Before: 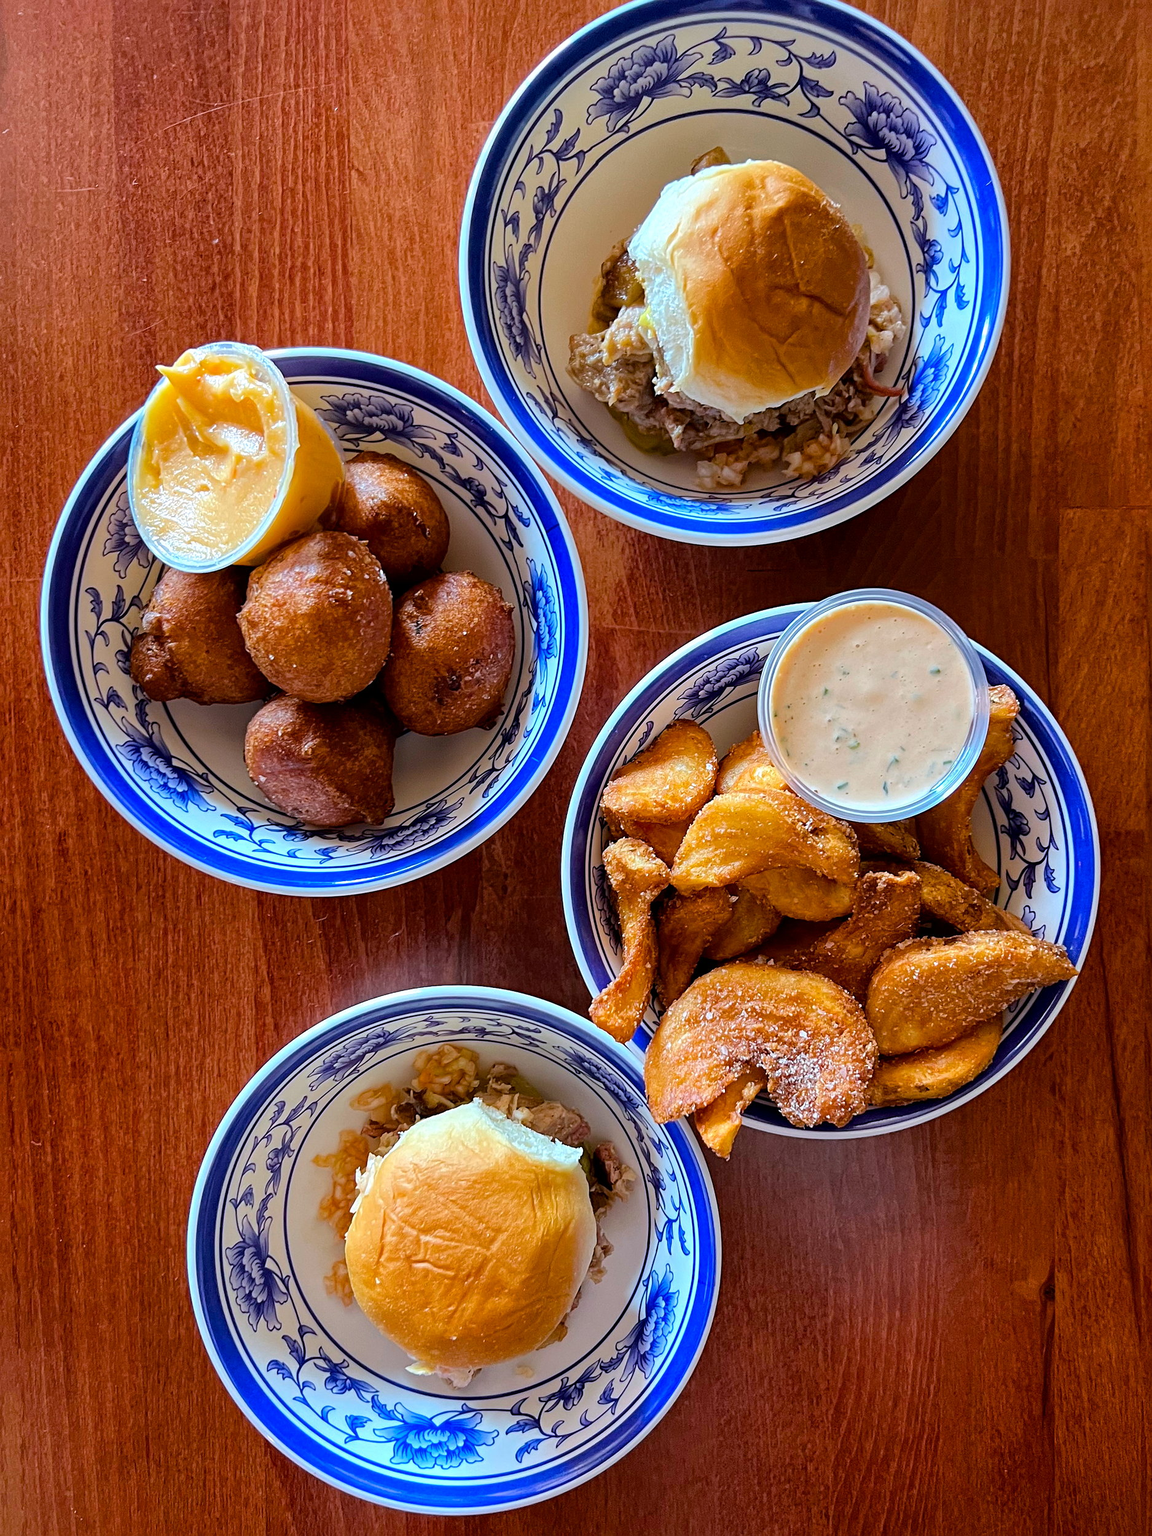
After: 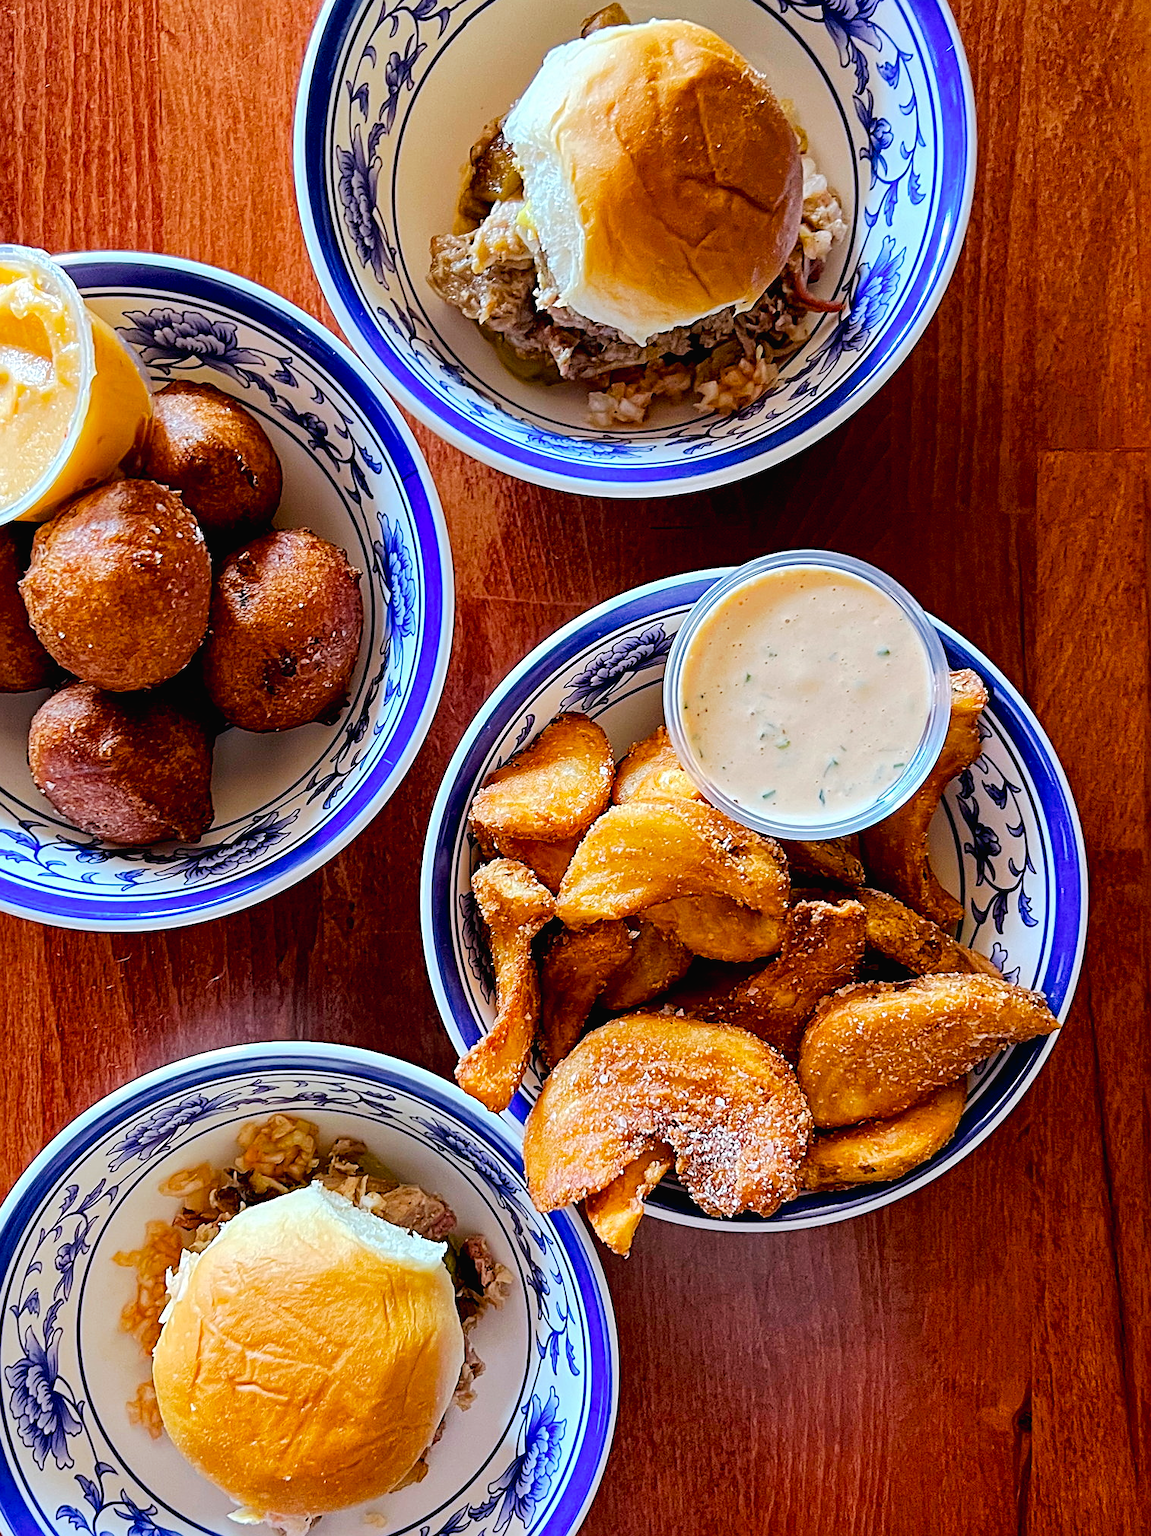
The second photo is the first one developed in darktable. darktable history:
crop: left 19.258%, top 9.434%, right 0.001%, bottom 9.788%
tone curve: curves: ch0 [(0, 0.013) (0.054, 0.018) (0.205, 0.191) (0.289, 0.292) (0.39, 0.424) (0.493, 0.551) (0.666, 0.743) (0.795, 0.841) (1, 0.998)]; ch1 [(0, 0) (0.385, 0.343) (0.439, 0.415) (0.494, 0.495) (0.501, 0.501) (0.51, 0.509) (0.548, 0.554) (0.586, 0.601) (0.66, 0.687) (0.783, 0.804) (1, 1)]; ch2 [(0, 0) (0.304, 0.31) (0.403, 0.399) (0.441, 0.428) (0.47, 0.469) (0.498, 0.496) (0.524, 0.538) (0.566, 0.579) (0.633, 0.665) (0.7, 0.711) (1, 1)], preserve colors none
sharpen: radius 2.53, amount 0.32
